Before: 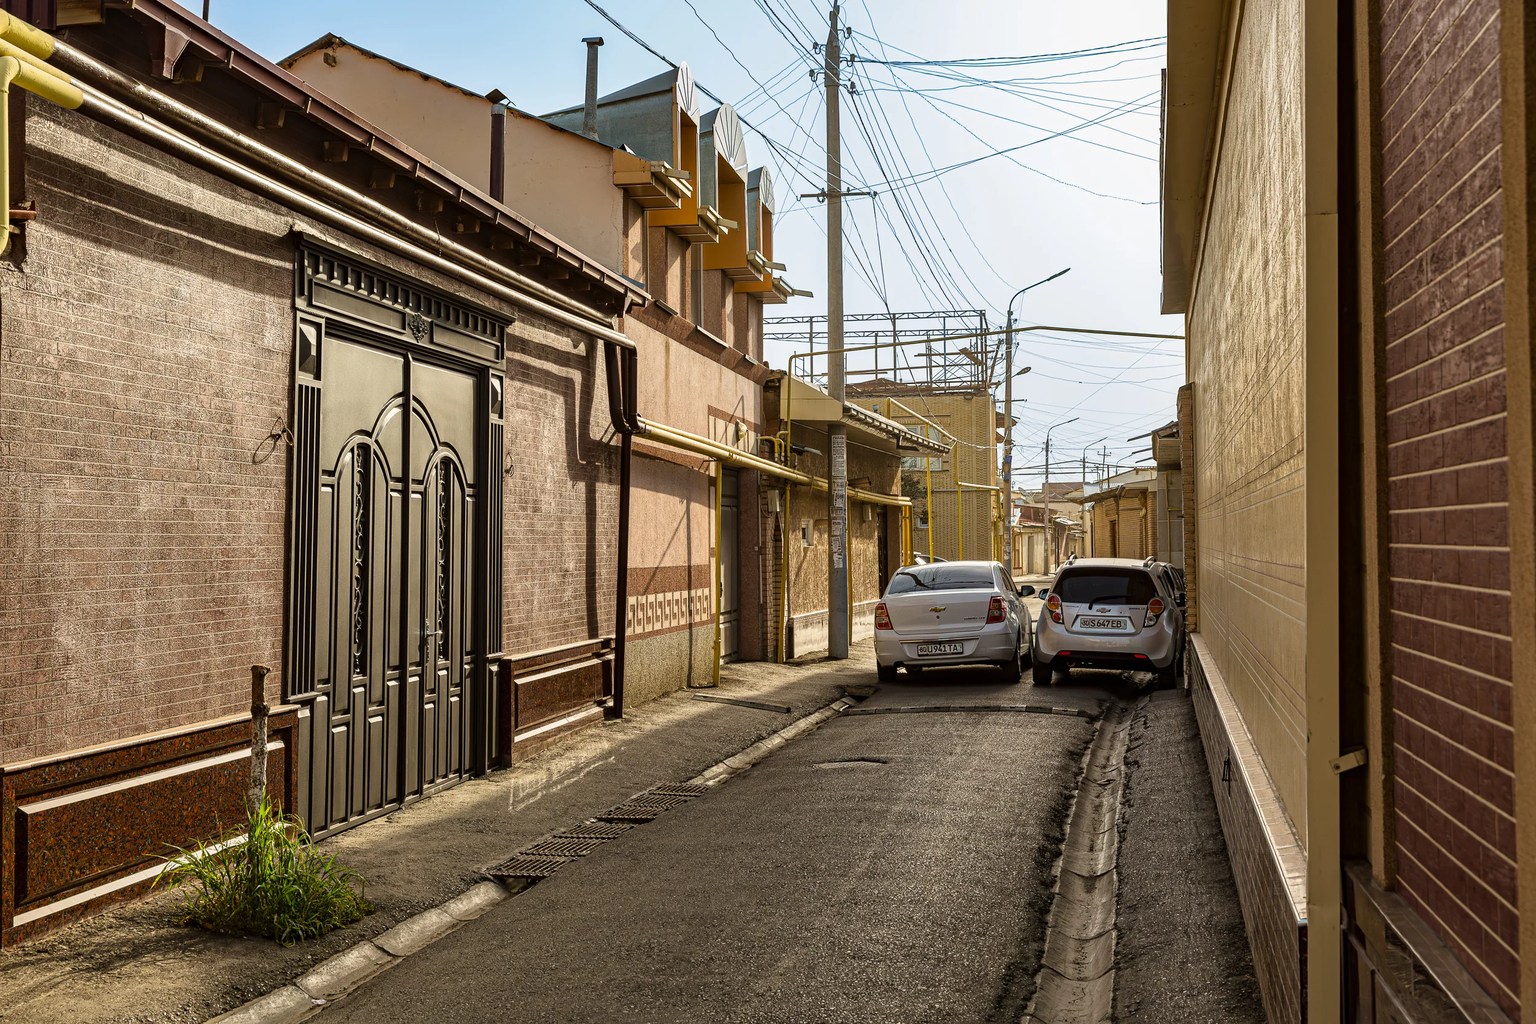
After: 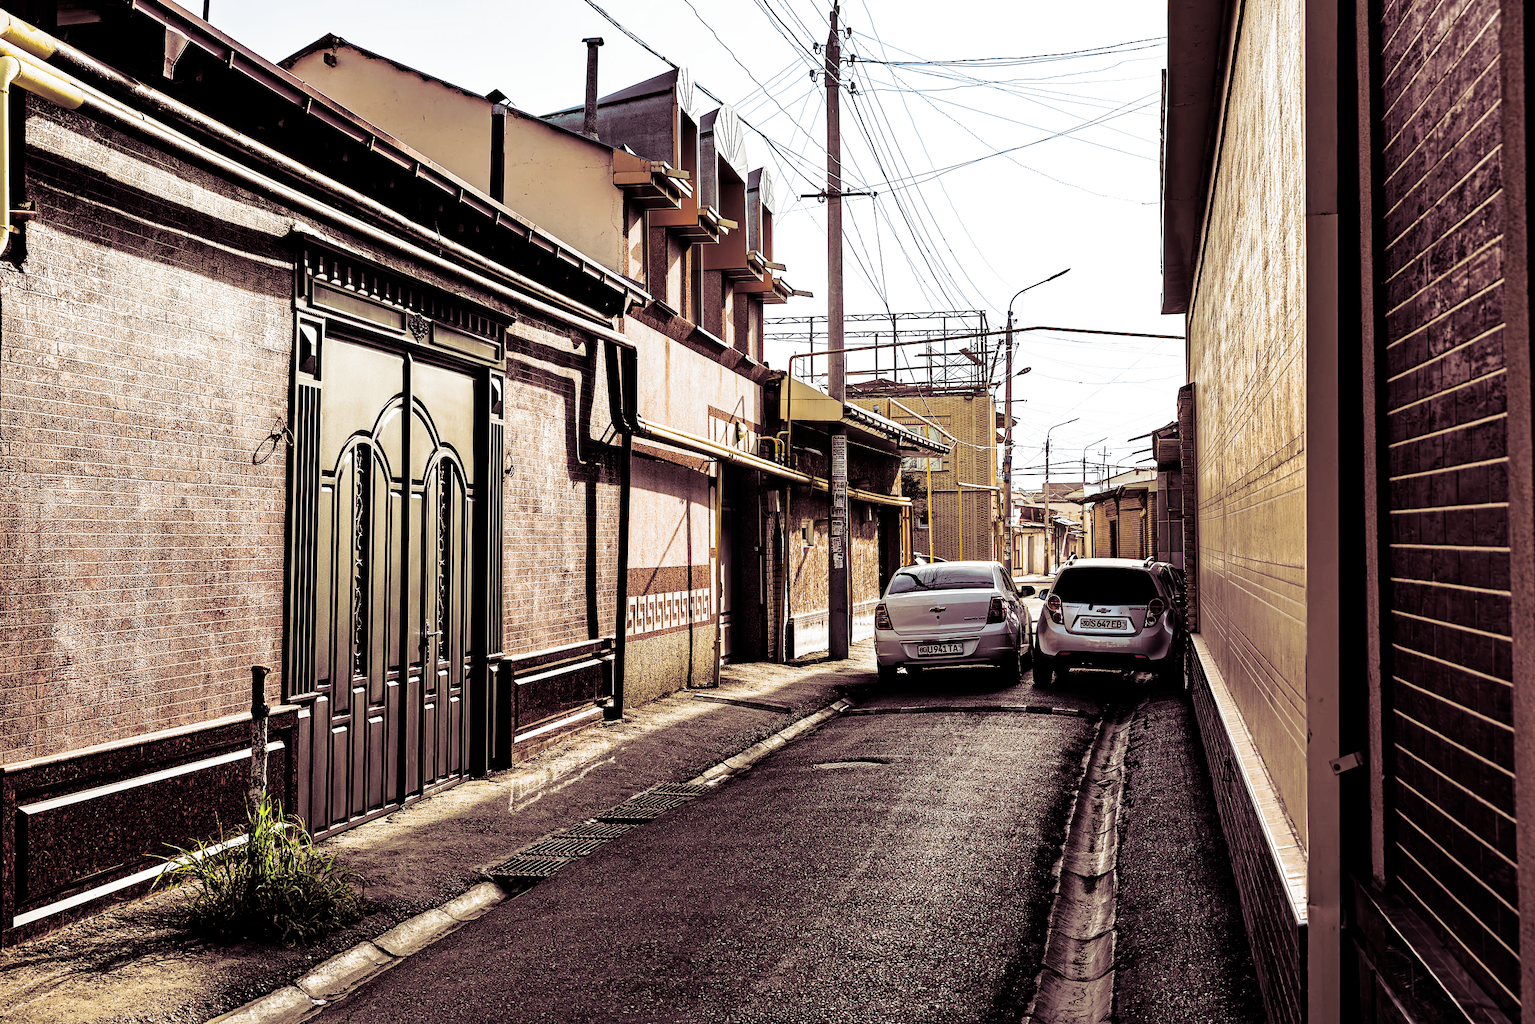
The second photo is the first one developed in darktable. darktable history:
tone equalizer: -8 EV -1.08 EV, -7 EV -1.01 EV, -6 EV -0.867 EV, -5 EV -0.578 EV, -3 EV 0.578 EV, -2 EV 0.867 EV, -1 EV 1.01 EV, +0 EV 1.08 EV, edges refinement/feathering 500, mask exposure compensation -1.57 EV, preserve details no
filmic rgb: black relative exposure -5 EV, white relative exposure 3.2 EV, hardness 3.42, contrast 1.2, highlights saturation mix -50%
split-toning: shadows › hue 316.8°, shadows › saturation 0.47, highlights › hue 201.6°, highlights › saturation 0, balance -41.97, compress 28.01%
